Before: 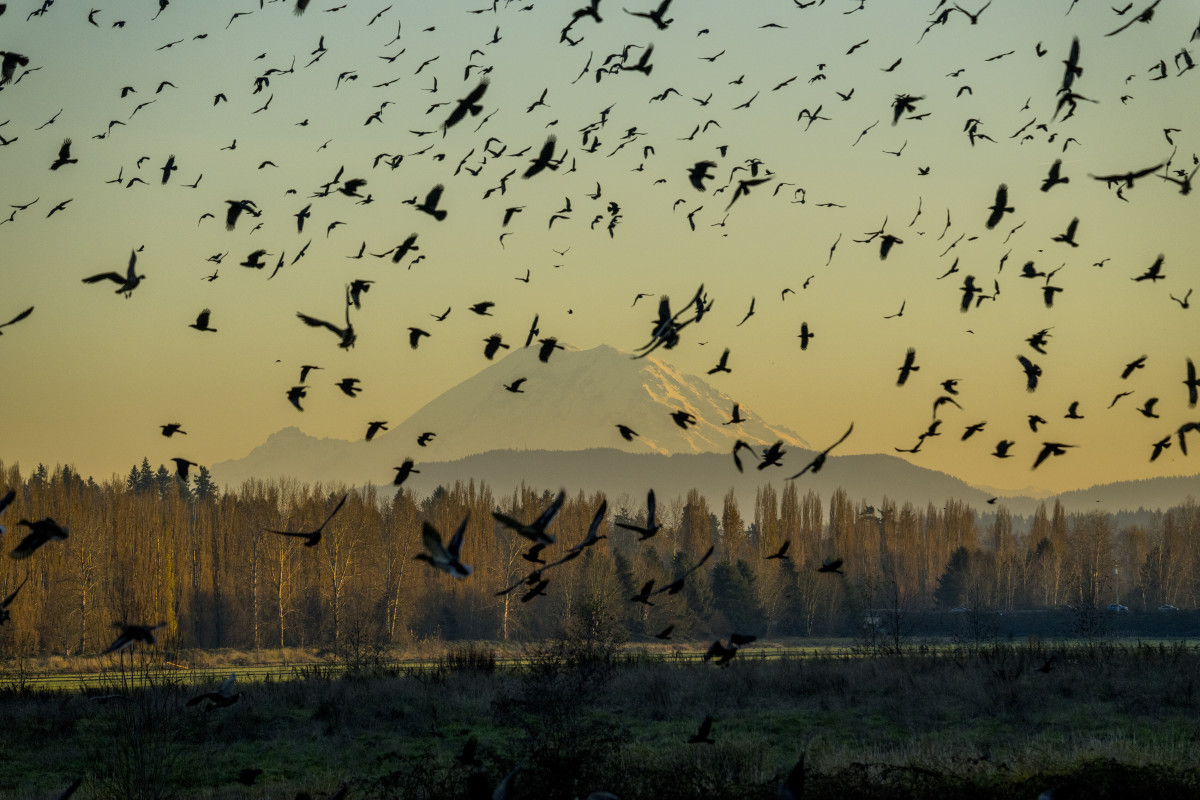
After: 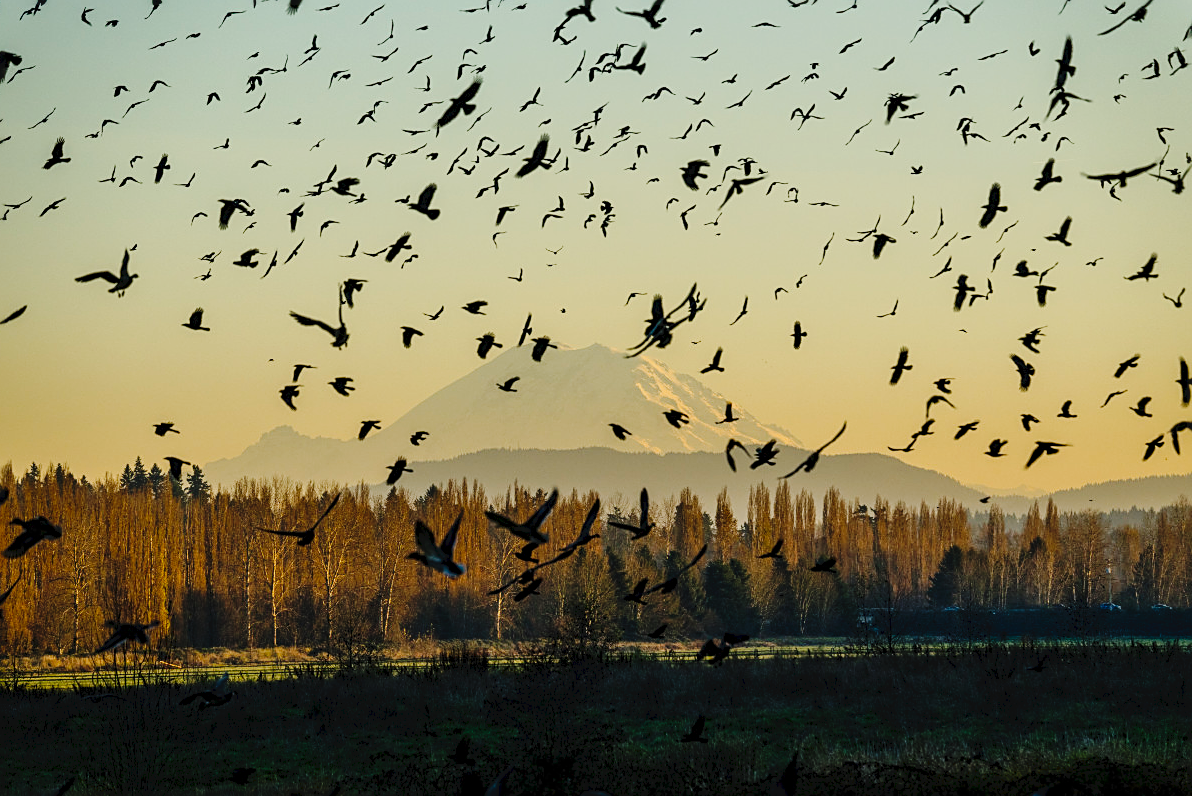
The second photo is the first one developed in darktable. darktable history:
tone curve: curves: ch0 [(0, 0) (0.003, 0.044) (0.011, 0.045) (0.025, 0.048) (0.044, 0.051) (0.069, 0.065) (0.1, 0.08) (0.136, 0.108) (0.177, 0.152) (0.224, 0.216) (0.277, 0.305) (0.335, 0.392) (0.399, 0.481) (0.468, 0.579) (0.543, 0.658) (0.623, 0.729) (0.709, 0.8) (0.801, 0.867) (0.898, 0.93) (1, 1)], preserve colors none
white balance: emerald 1
sharpen: on, module defaults
crop and rotate: left 0.614%, top 0.179%, bottom 0.309%
